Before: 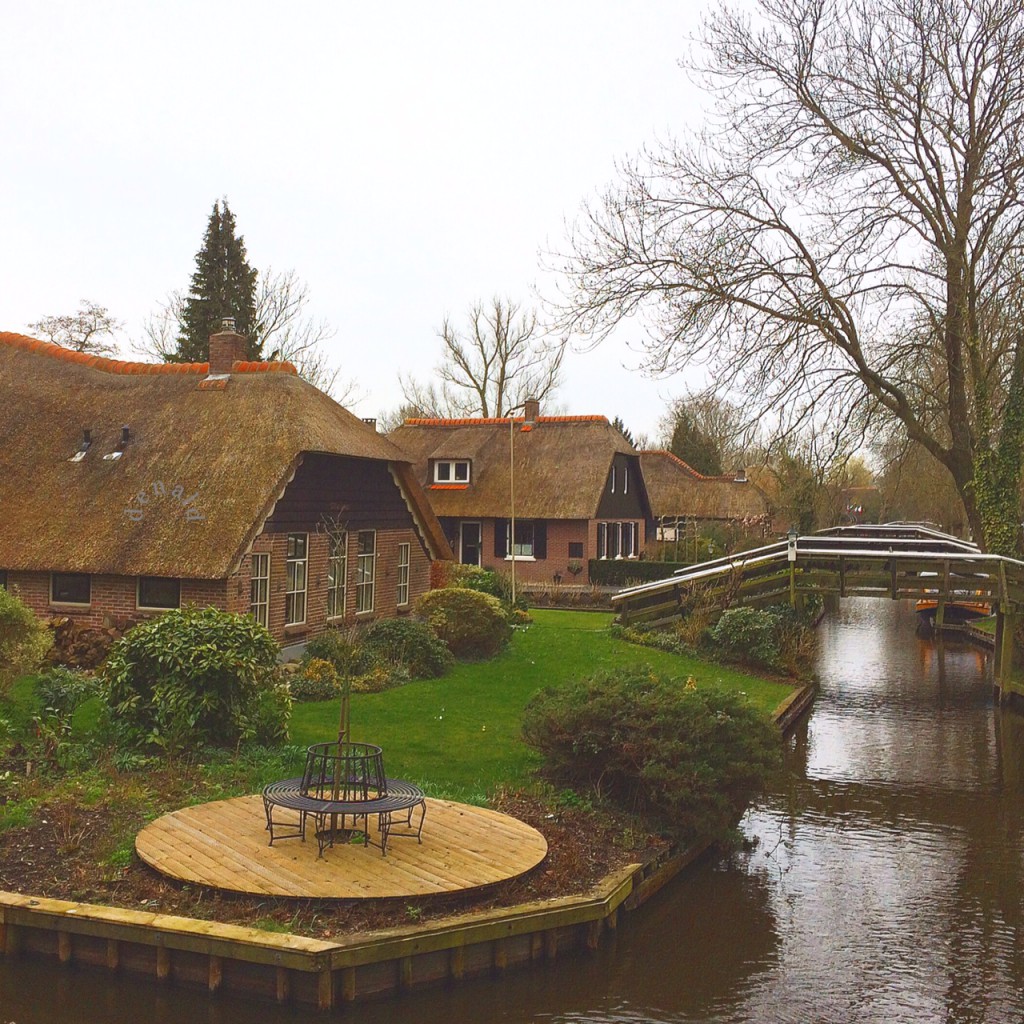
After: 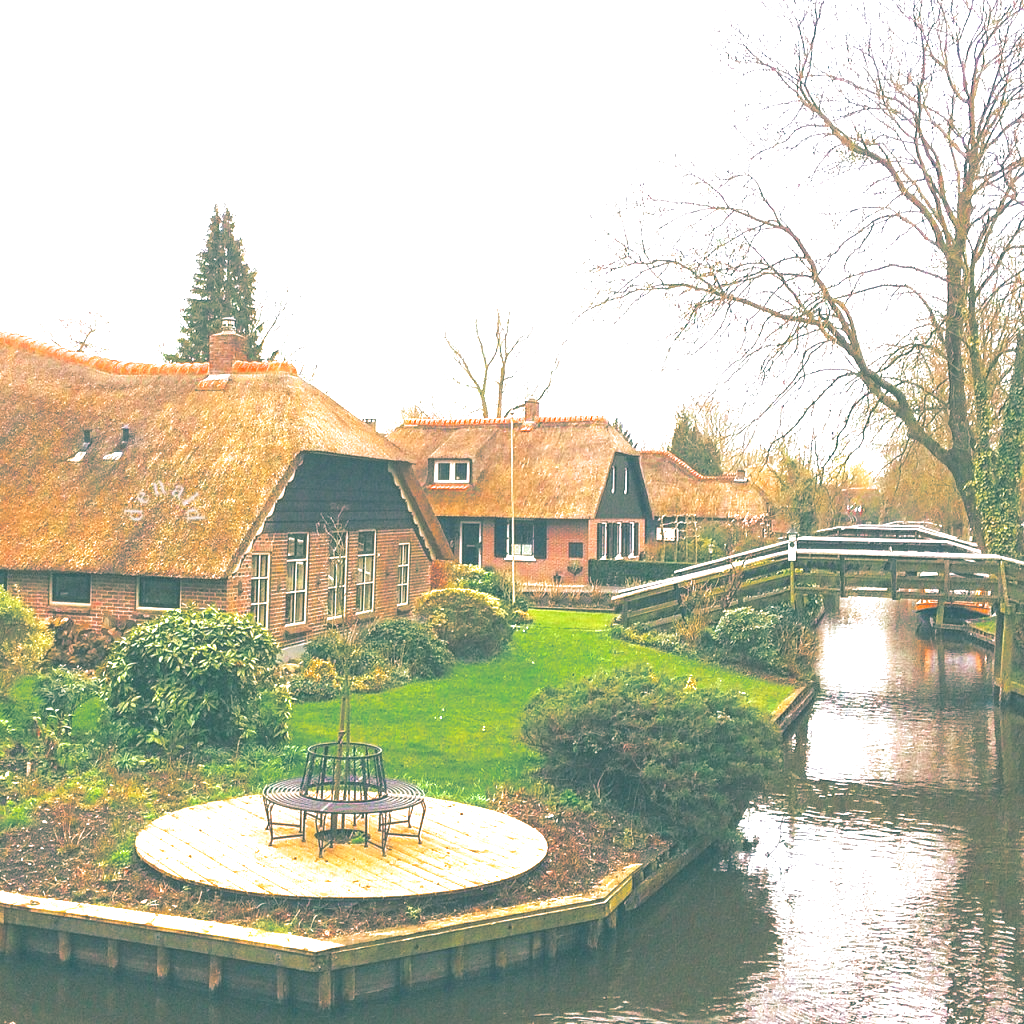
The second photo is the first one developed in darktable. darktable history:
split-toning: shadows › hue 183.6°, shadows › saturation 0.52, highlights › hue 0°, highlights › saturation 0
exposure: exposure 2 EV, compensate highlight preservation false
